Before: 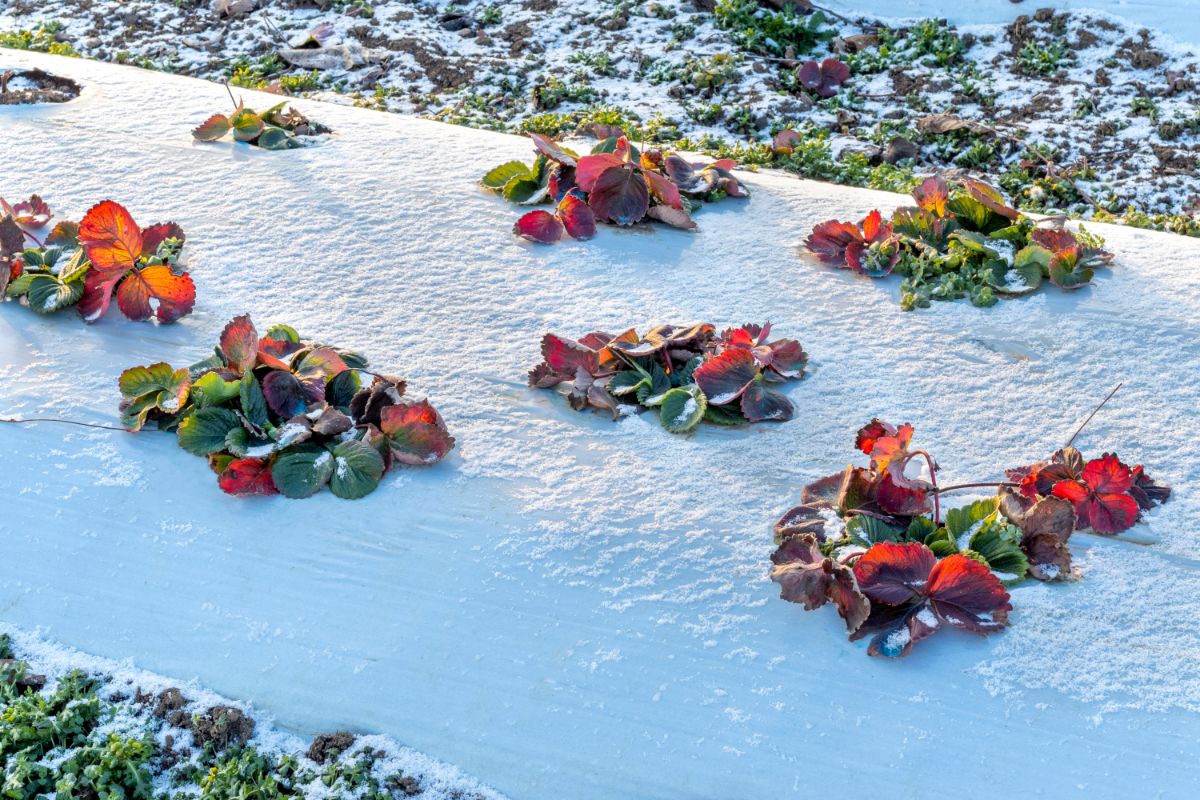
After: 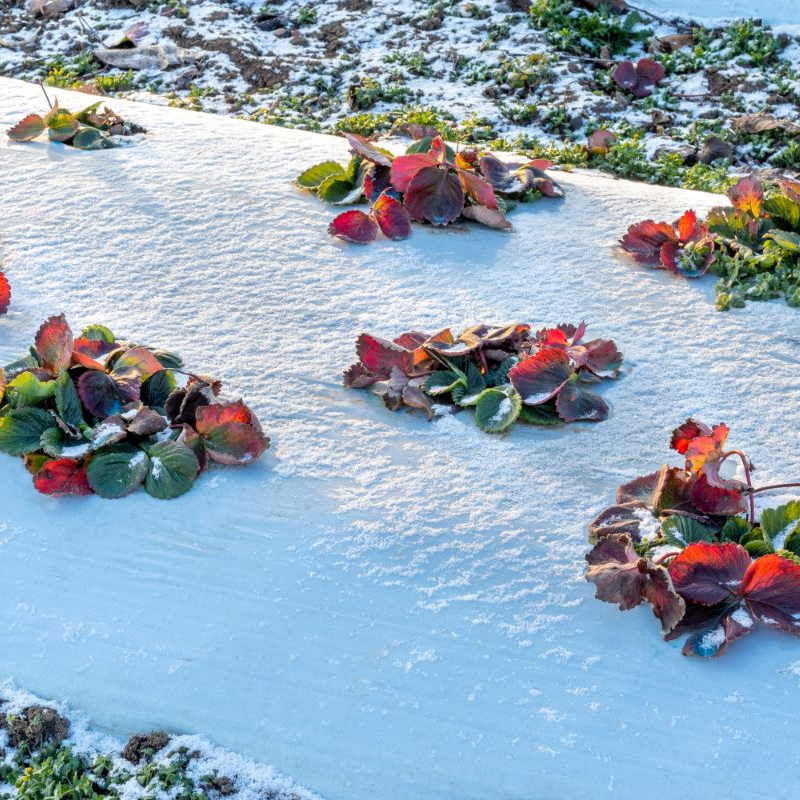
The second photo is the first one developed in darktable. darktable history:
crop: left 15.434%, right 17.783%
tone equalizer: edges refinement/feathering 500, mask exposure compensation -1.57 EV, preserve details no
